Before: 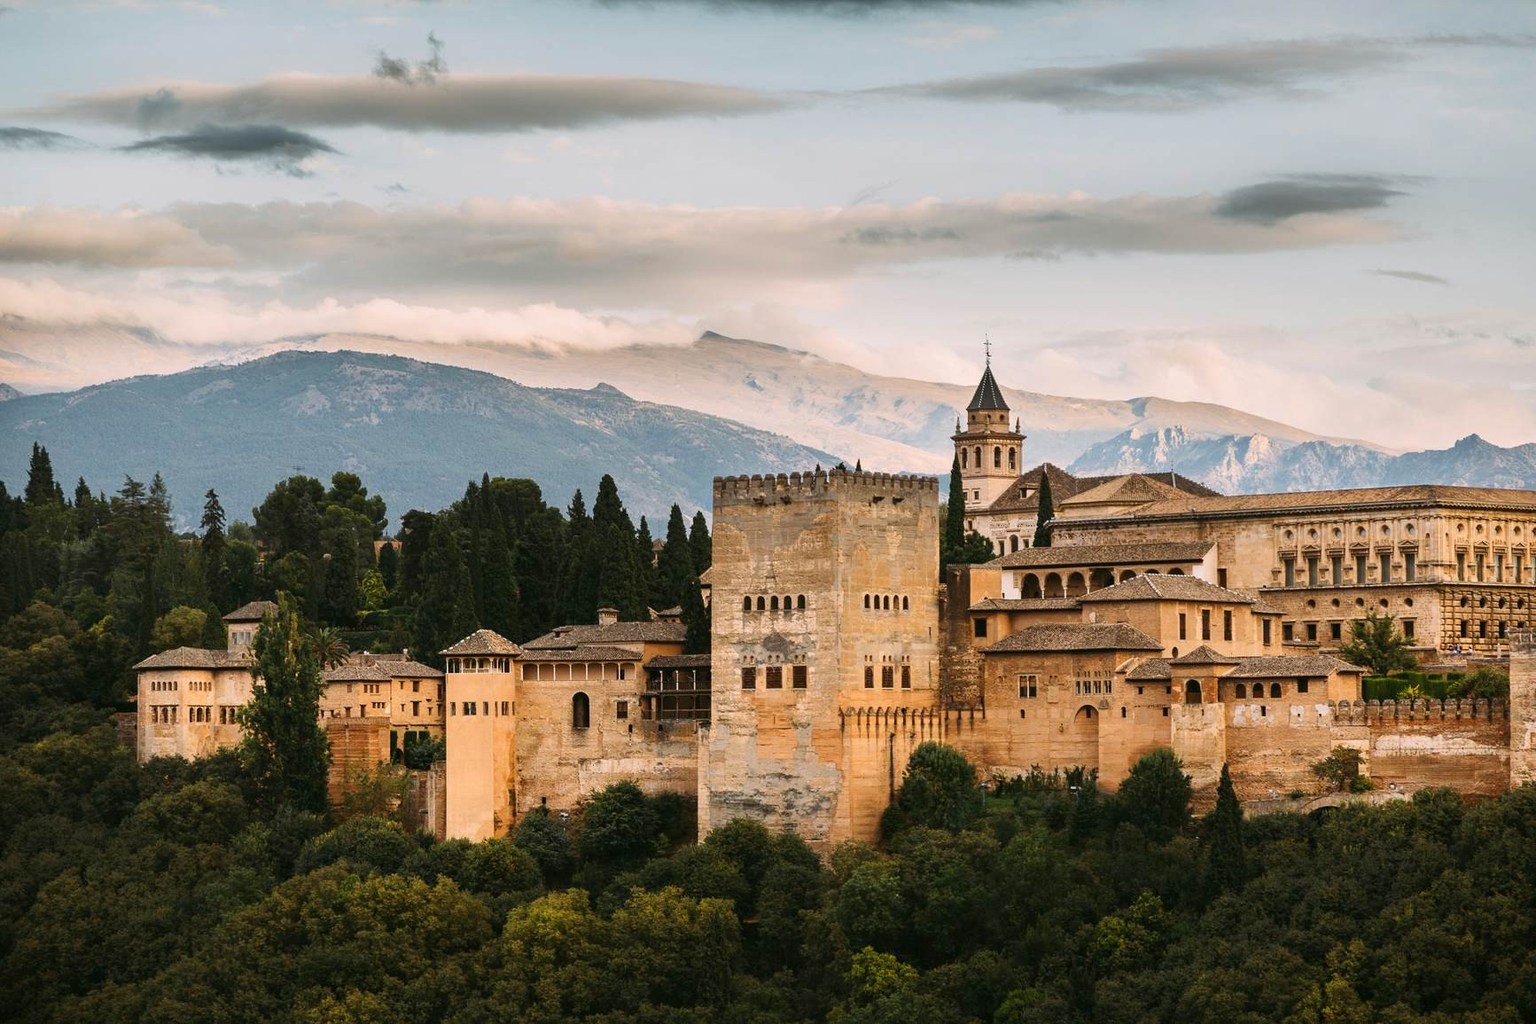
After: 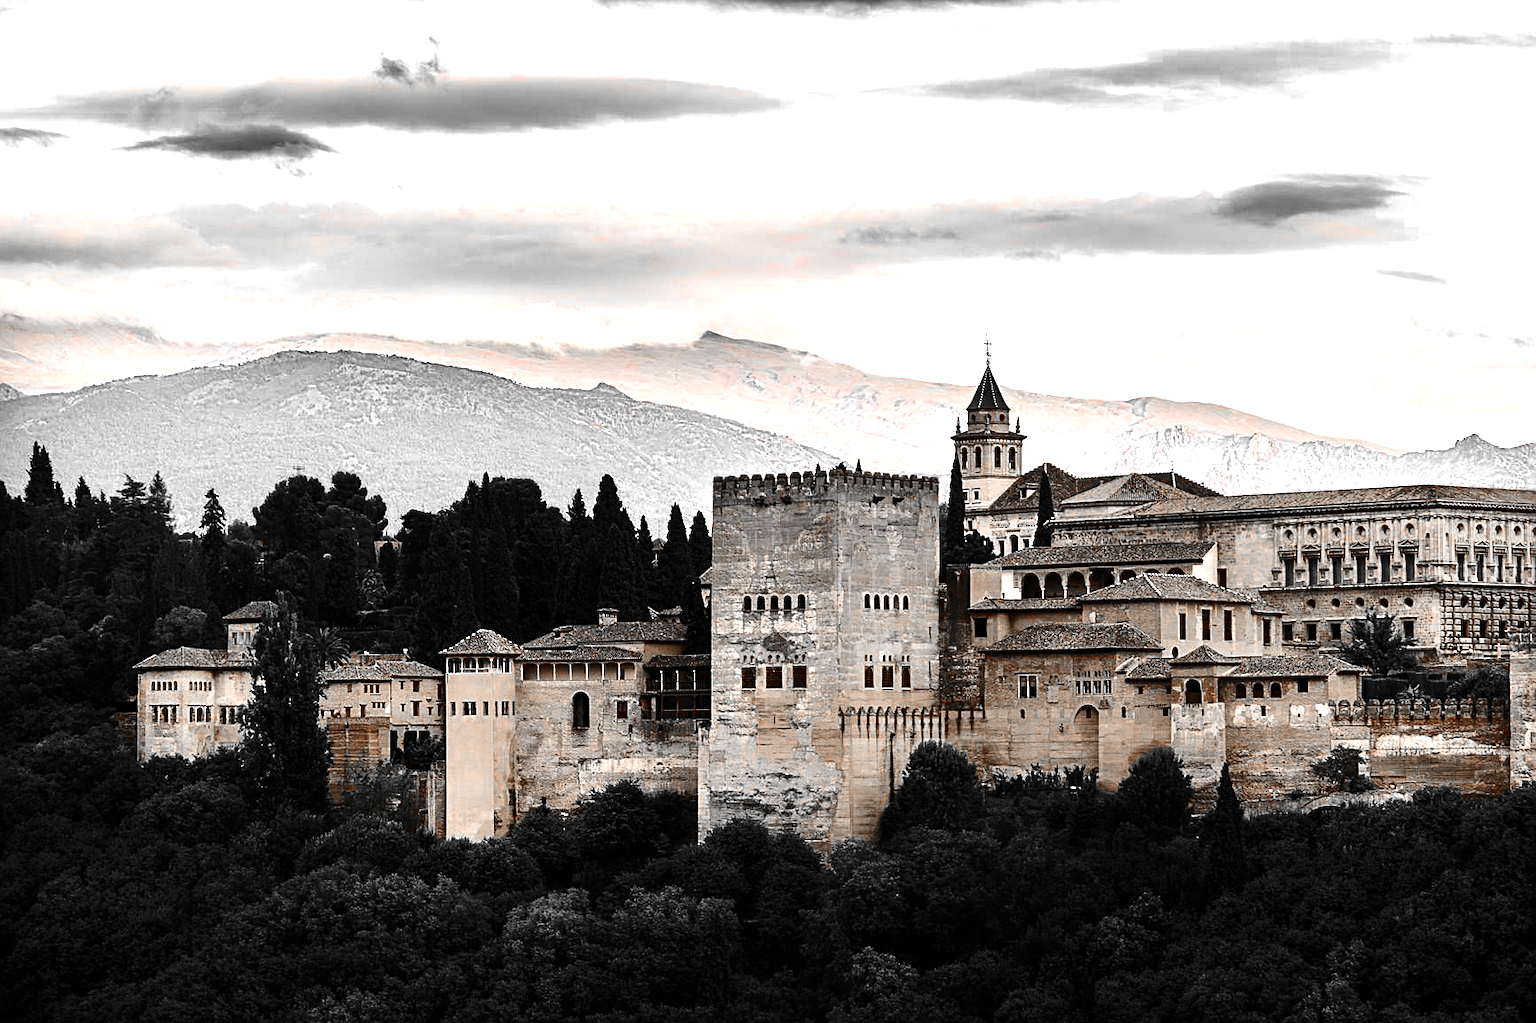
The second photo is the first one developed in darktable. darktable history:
exposure: black level correction 0.001, exposure 0.5 EV, compensate exposure bias true, compensate highlight preservation false
sharpen: on, module defaults
tone equalizer: -8 EV -0.417 EV, -7 EV -0.389 EV, -6 EV -0.333 EV, -5 EV -0.222 EV, -3 EV 0.222 EV, -2 EV 0.333 EV, -1 EV 0.389 EV, +0 EV 0.417 EV, edges refinement/feathering 500, mask exposure compensation -1.57 EV, preserve details no
contrast brightness saturation: contrast 0.13, brightness -0.24, saturation 0.14
color zones: curves: ch0 [(0, 0.352) (0.143, 0.407) (0.286, 0.386) (0.429, 0.431) (0.571, 0.829) (0.714, 0.853) (0.857, 0.833) (1, 0.352)]; ch1 [(0, 0.604) (0.072, 0.726) (0.096, 0.608) (0.205, 0.007) (0.571, -0.006) (0.839, -0.013) (0.857, -0.012) (1, 0.604)]
